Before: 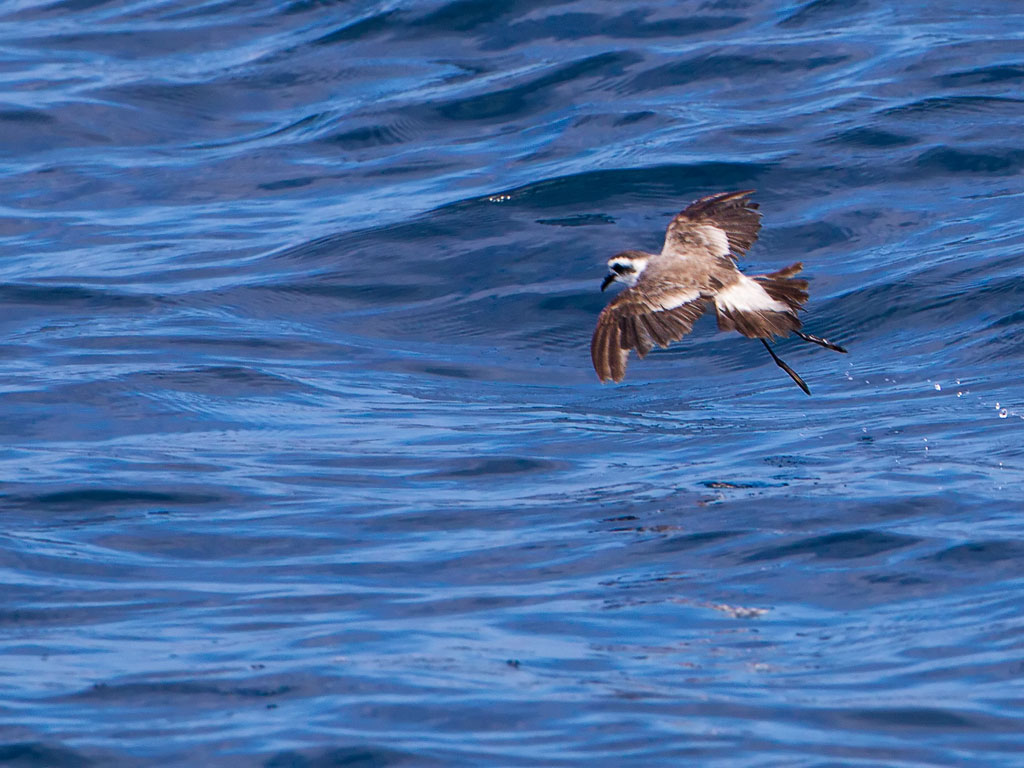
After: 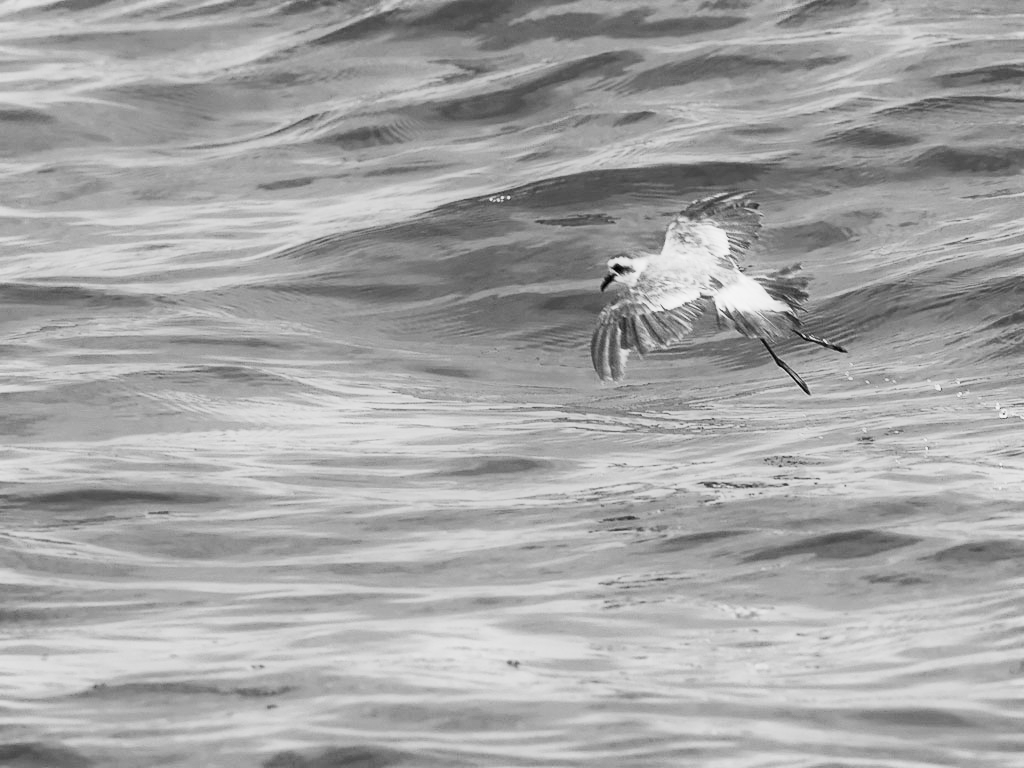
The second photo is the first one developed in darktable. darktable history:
base curve: curves: ch0 [(0, 0) (0.088, 0.125) (0.176, 0.251) (0.354, 0.501) (0.613, 0.749) (1, 0.877)], preserve colors none
tone curve: curves: ch0 [(0, 0) (0.526, 0.642) (1, 1)], color space Lab, linked channels, preserve colors none
monochrome: a -11.7, b 1.62, size 0.5, highlights 0.38
exposure: black level correction 0, exposure 1 EV, compensate exposure bias true, compensate highlight preservation false
